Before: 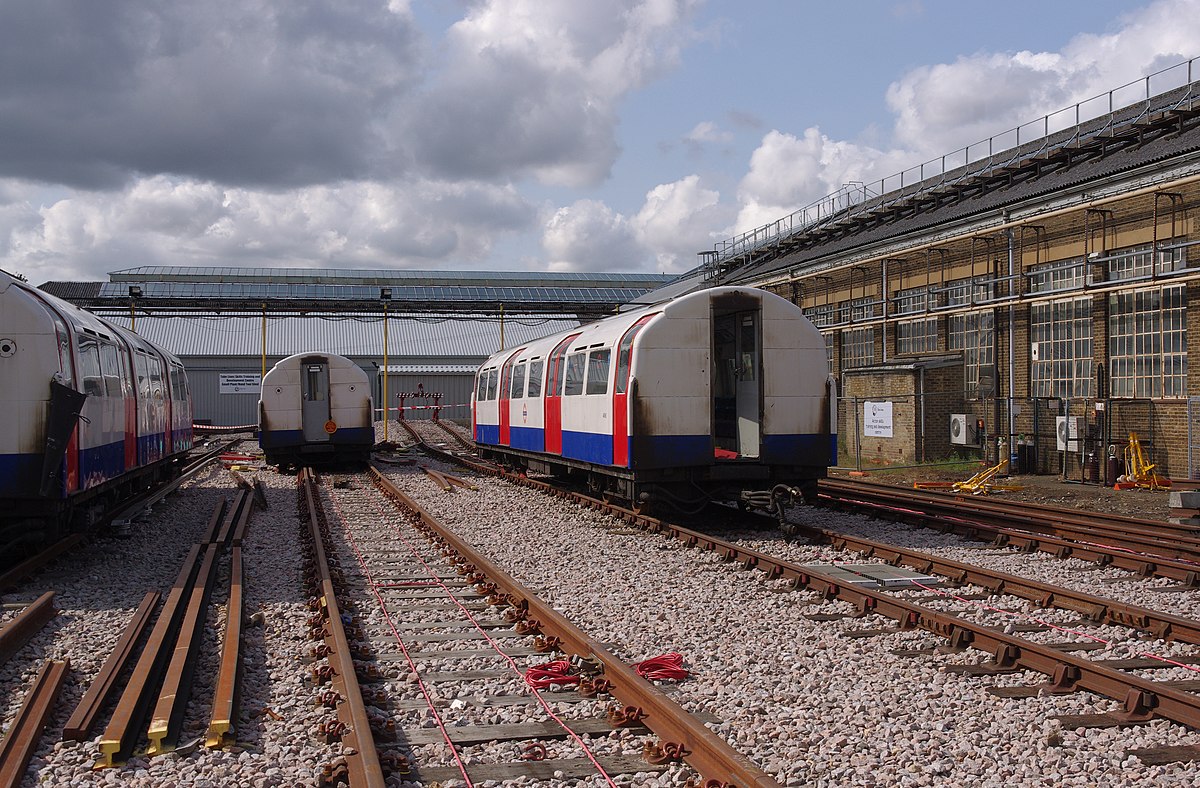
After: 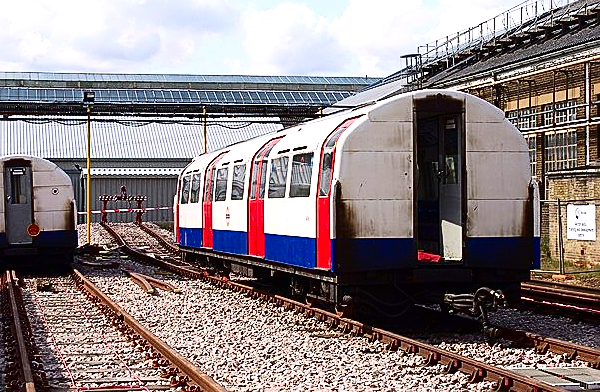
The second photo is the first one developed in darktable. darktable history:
exposure: exposure 1 EV, compensate exposure bias true, compensate highlight preservation false
sharpen: on, module defaults
crop: left 24.809%, top 25.047%, right 25.123%, bottom 25.171%
contrast brightness saturation: contrast 0.335, brightness -0.081, saturation 0.17
